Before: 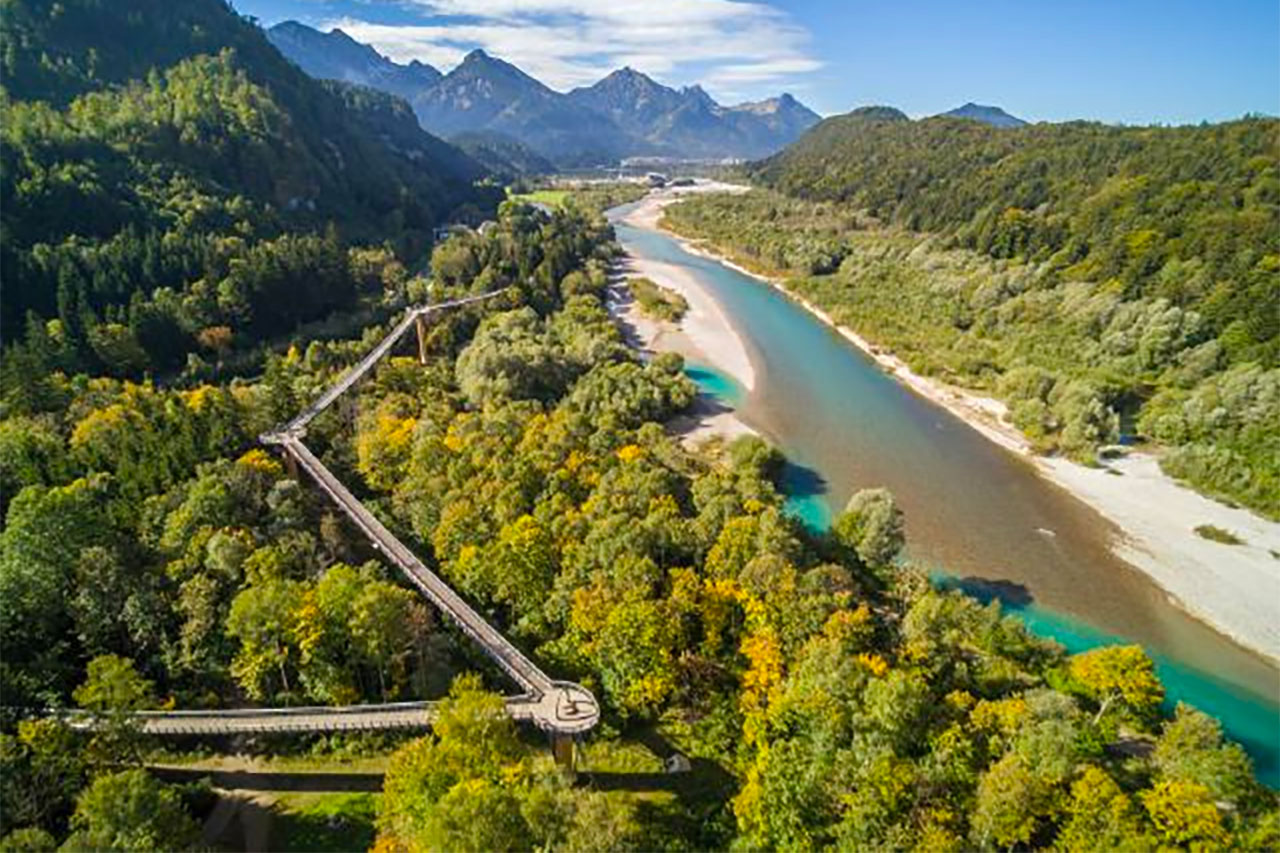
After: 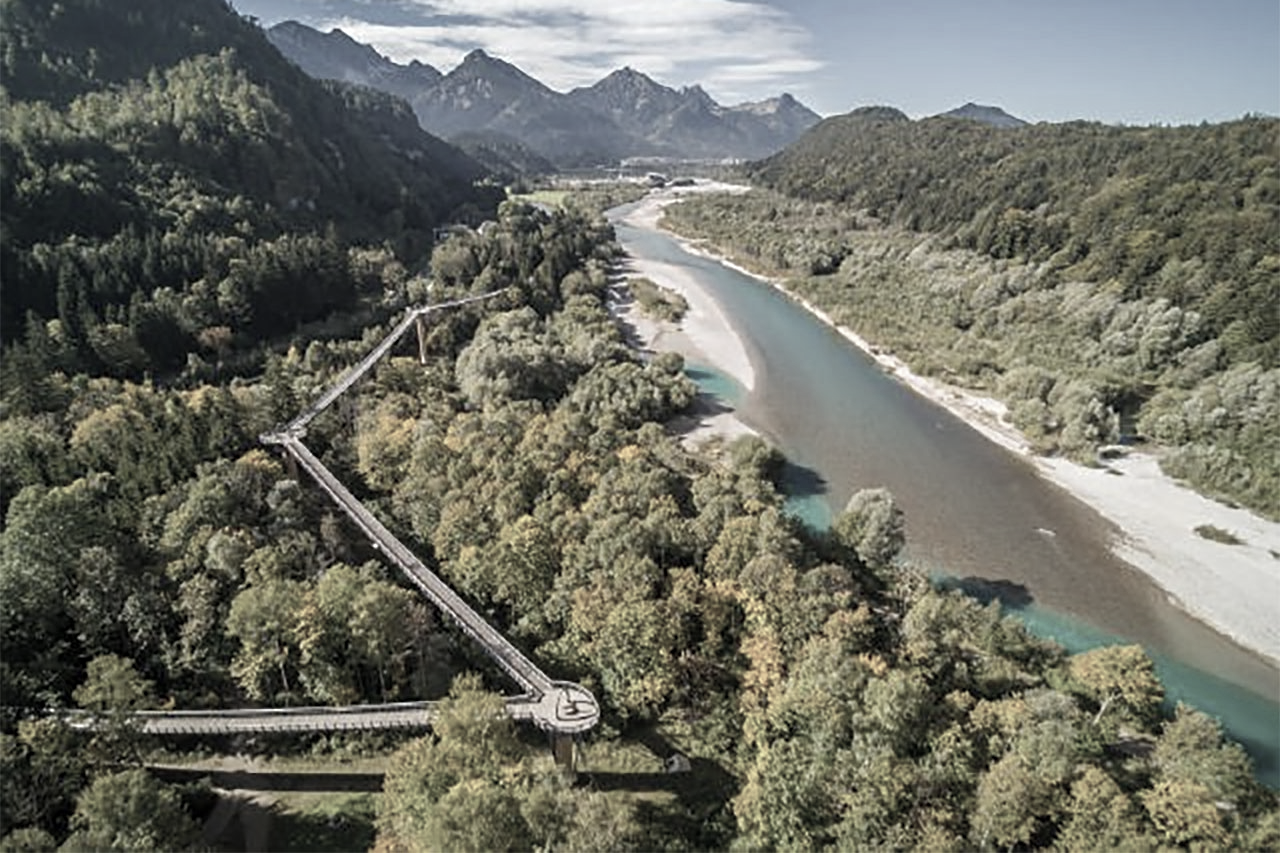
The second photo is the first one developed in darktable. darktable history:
color zones: curves: ch1 [(0, 0.153) (0.143, 0.15) (0.286, 0.151) (0.429, 0.152) (0.571, 0.152) (0.714, 0.151) (0.857, 0.151) (1, 0.153)]
sharpen: amount 0.2
